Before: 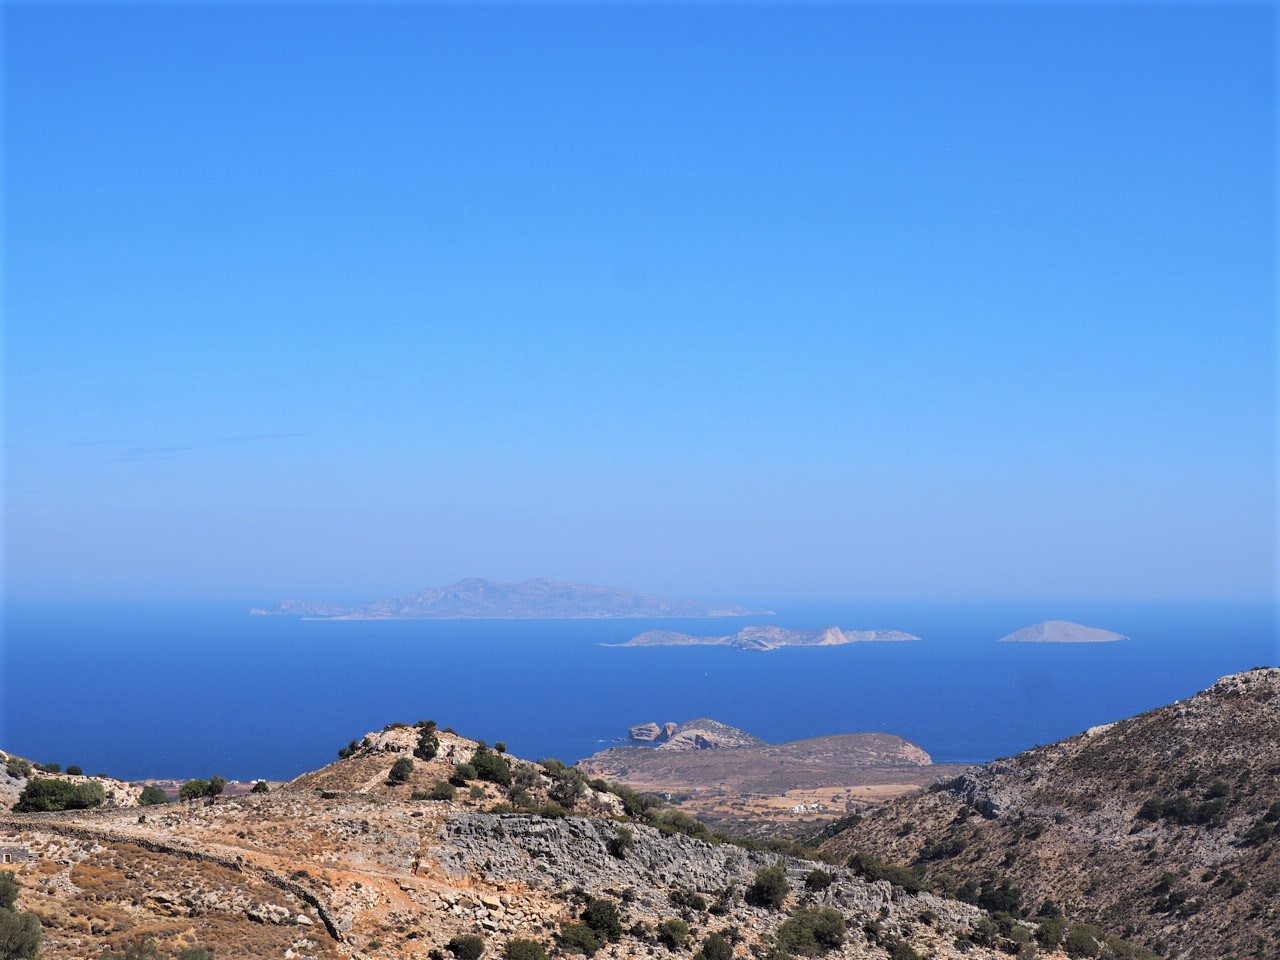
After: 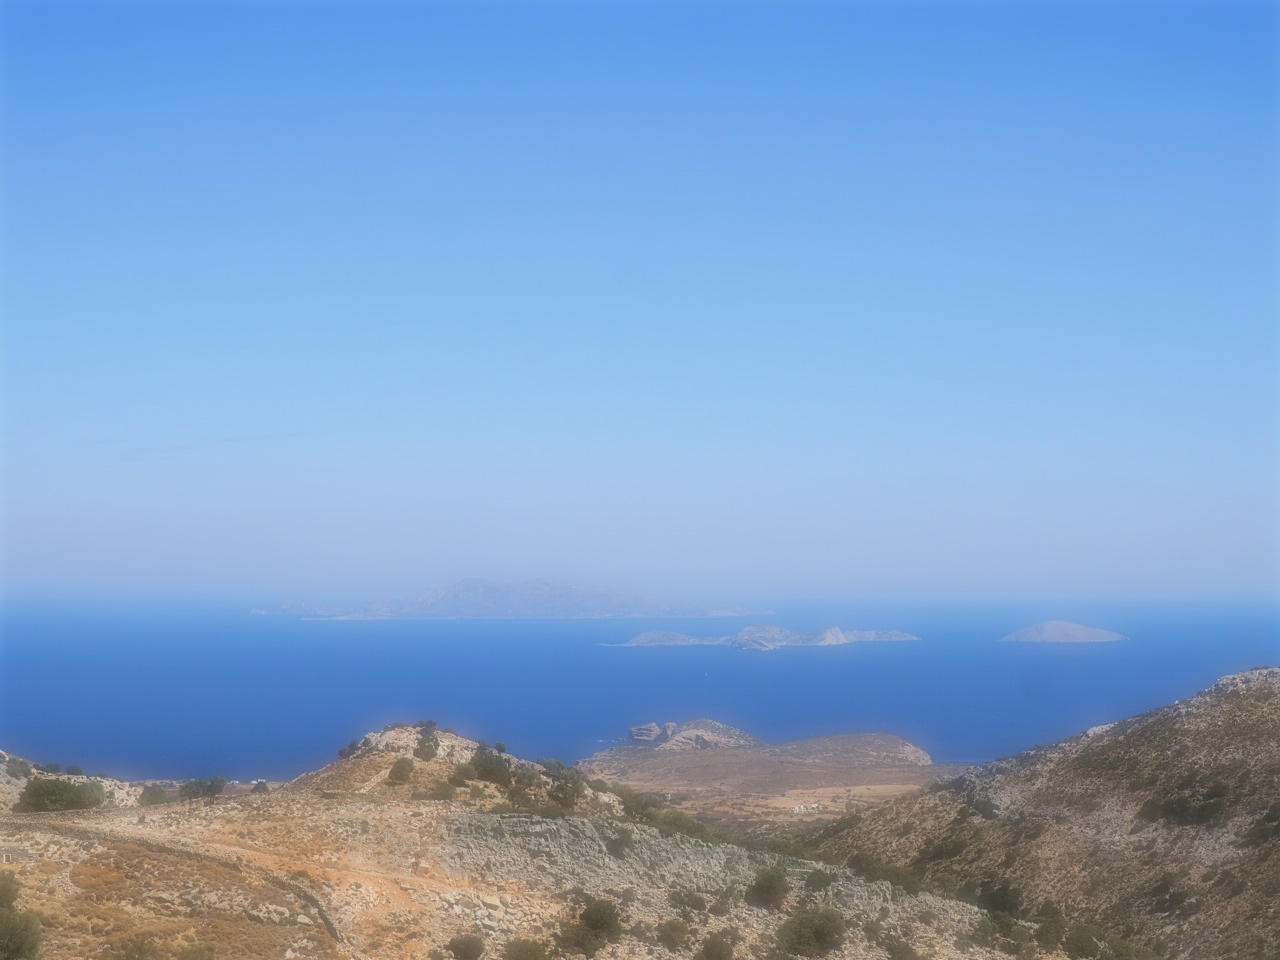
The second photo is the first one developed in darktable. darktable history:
soften: on, module defaults
color balance: mode lift, gamma, gain (sRGB), lift [1.04, 1, 1, 0.97], gamma [1.01, 1, 1, 0.97], gain [0.96, 1, 1, 0.97]
